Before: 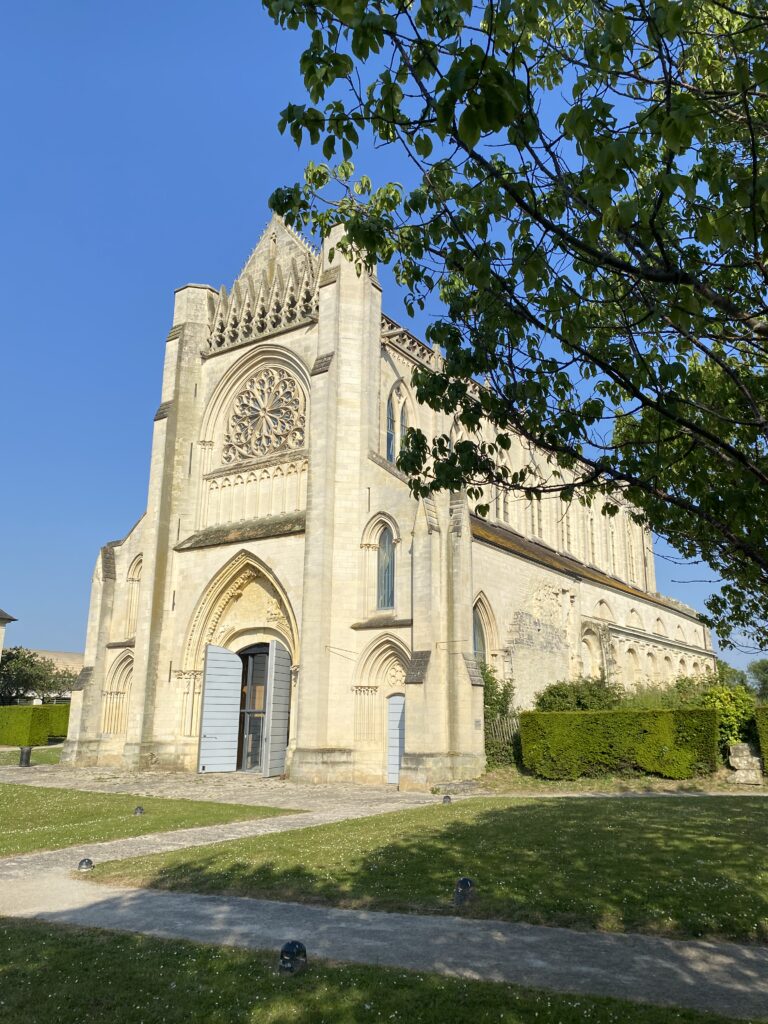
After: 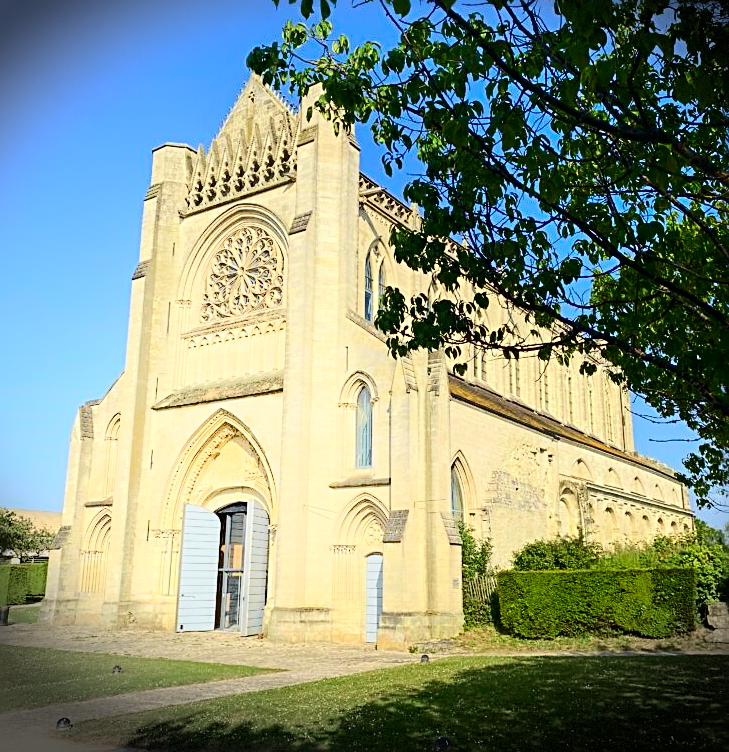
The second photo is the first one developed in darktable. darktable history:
color correction: highlights b* -0.024, saturation 1.35
crop and rotate: left 2.876%, top 13.79%, right 2.153%, bottom 12.745%
shadows and highlights: shadows -53.82, highlights 86.67, soften with gaussian
sharpen: radius 2.544, amount 0.642
tone curve: curves: ch0 [(0, 0) (0.051, 0.03) (0.096, 0.071) (0.251, 0.234) (0.461, 0.515) (0.605, 0.692) (0.761, 0.824) (0.881, 0.907) (1, 0.984)]; ch1 [(0, 0) (0.1, 0.038) (0.318, 0.243) (0.399, 0.351) (0.478, 0.469) (0.499, 0.499) (0.534, 0.541) (0.567, 0.592) (0.601, 0.629) (0.666, 0.7) (1, 1)]; ch2 [(0, 0) (0.453, 0.45) (0.479, 0.483) (0.504, 0.499) (0.52, 0.519) (0.541, 0.559) (0.601, 0.622) (0.824, 0.815) (1, 1)], color space Lab, independent channels, preserve colors none
contrast brightness saturation: contrast 0.035, brightness -0.037
vignetting: fall-off start 97.14%, brightness -0.886, center (0.034, -0.085), width/height ratio 1.182, dithering 8-bit output
